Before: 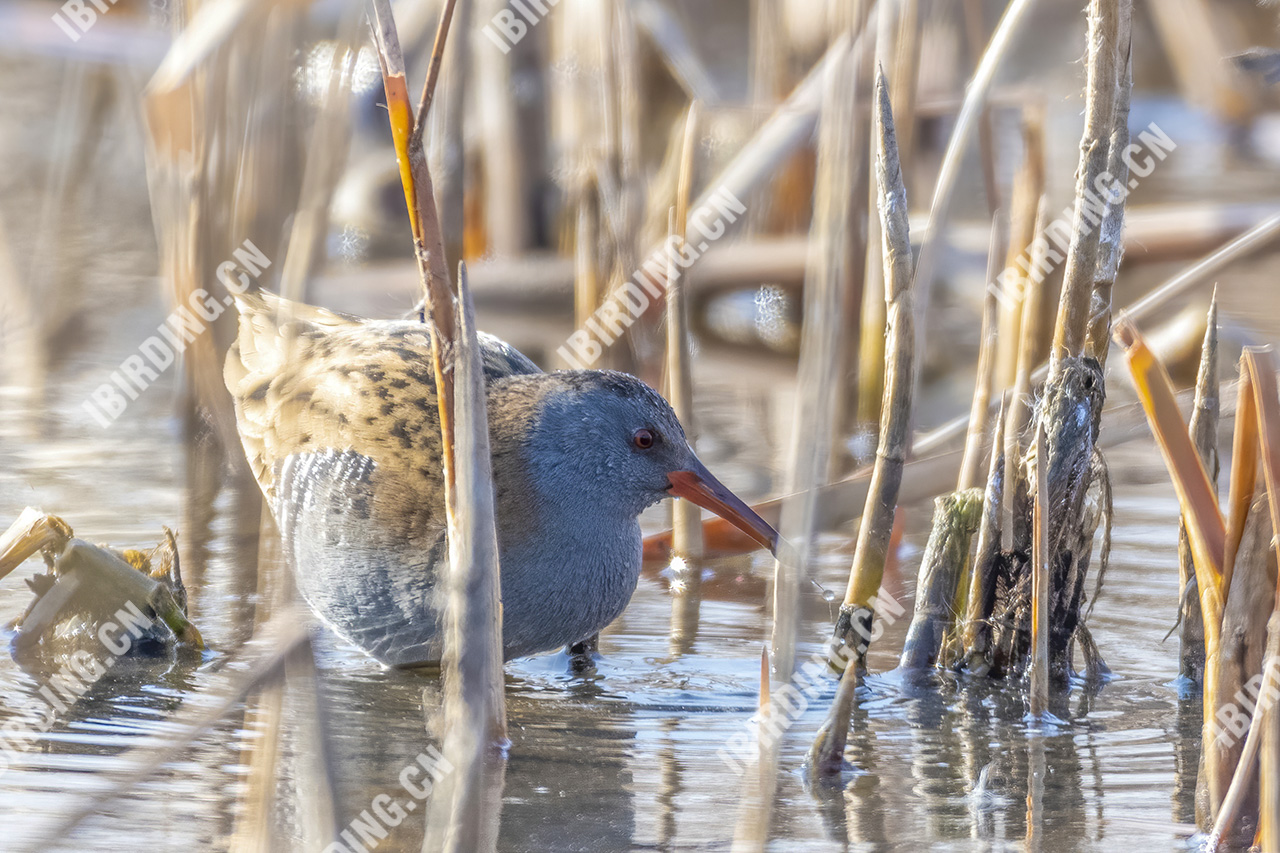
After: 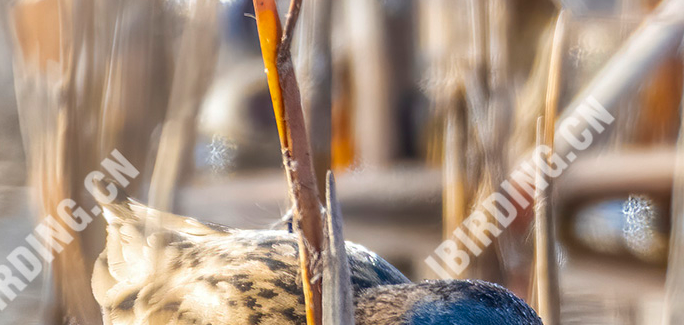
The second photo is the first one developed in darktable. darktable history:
contrast brightness saturation: contrast 0.066, brightness -0.147, saturation 0.109
crop: left 10.352%, top 10.658%, right 36.14%, bottom 51.16%
